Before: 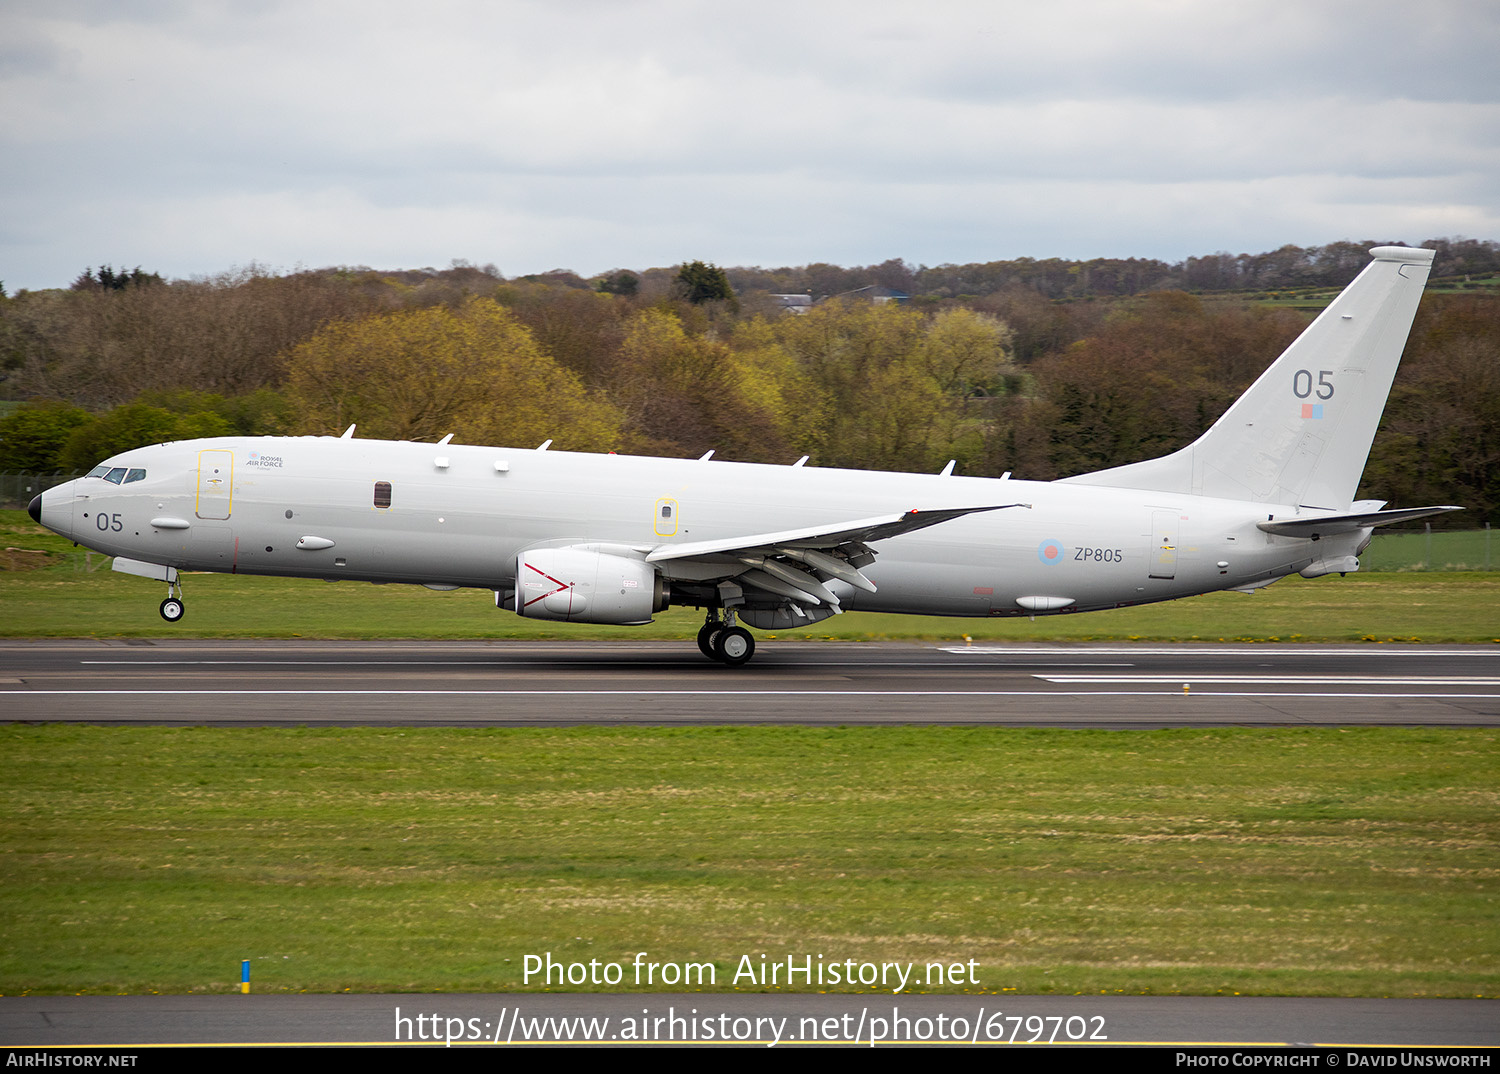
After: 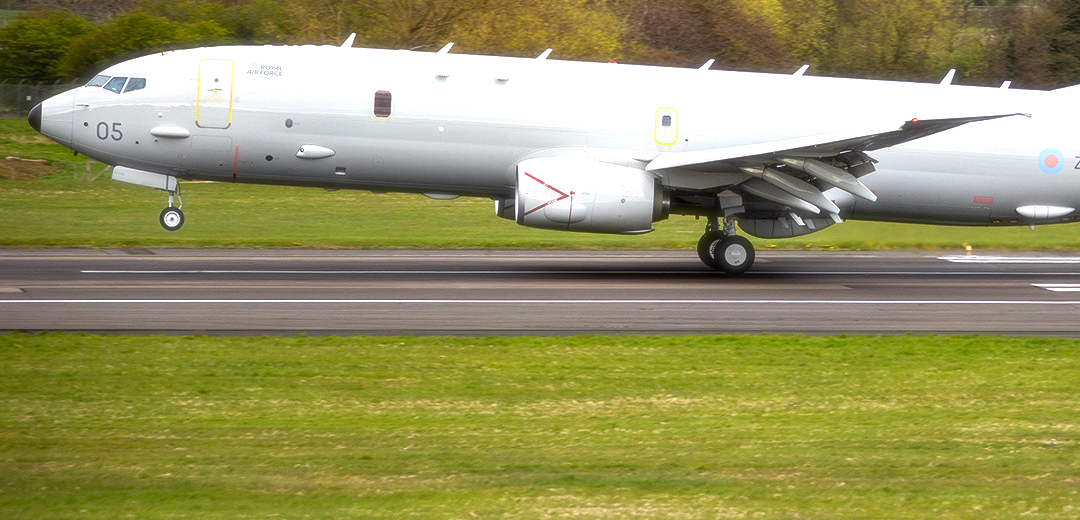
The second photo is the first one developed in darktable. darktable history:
exposure: black level correction 0, exposure 0.7 EV, compensate exposure bias true, compensate highlight preservation false
crop: top 36.498%, right 27.964%, bottom 14.995%
haze removal: strength 0.29, distance 0.25, compatibility mode true, adaptive false
white balance: red 0.982, blue 1.018
soften: size 19.52%, mix 20.32%
